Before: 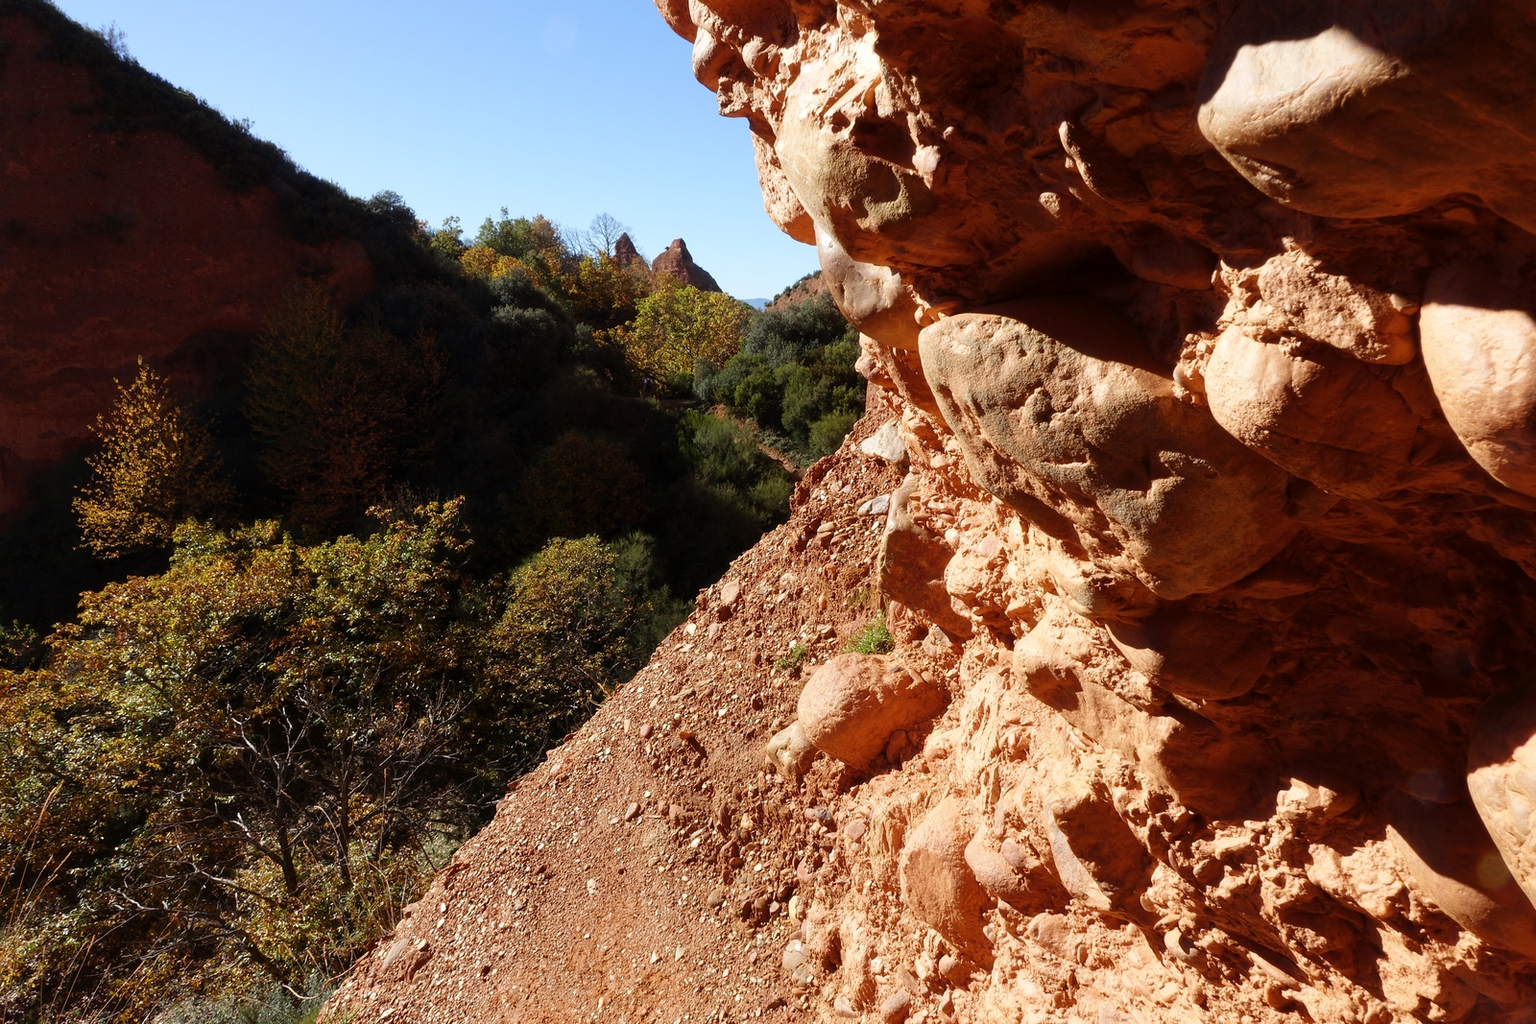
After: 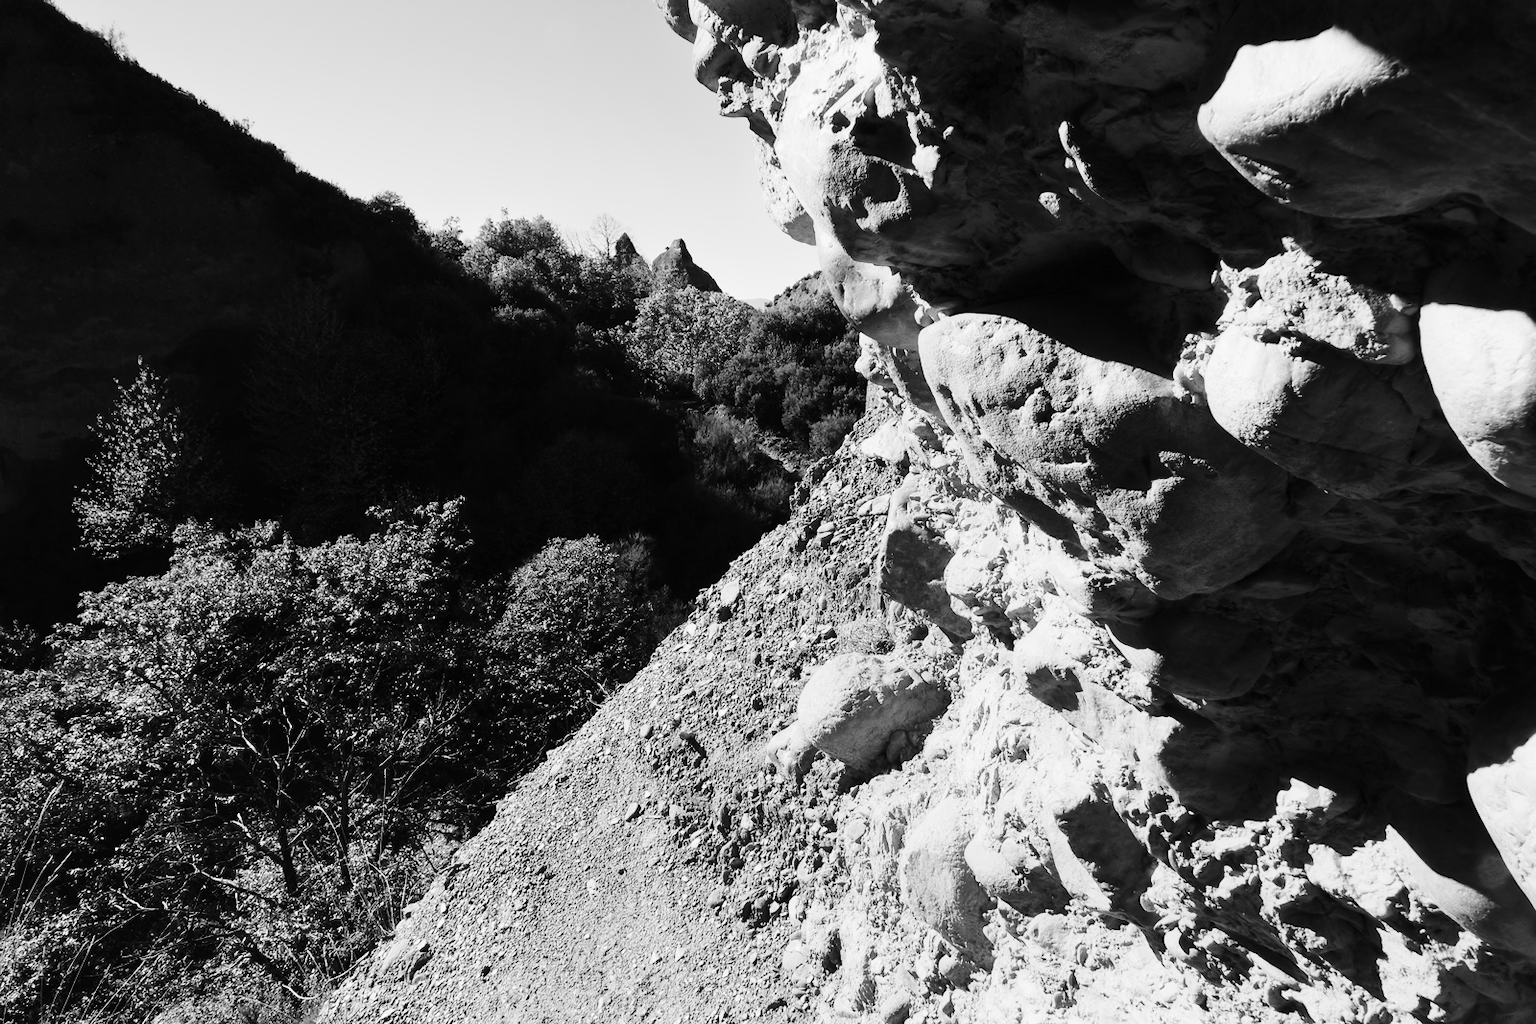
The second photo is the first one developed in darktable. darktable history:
tone curve: curves: ch0 [(0, 0) (0.003, 0.006) (0.011, 0.014) (0.025, 0.024) (0.044, 0.035) (0.069, 0.046) (0.1, 0.074) (0.136, 0.115) (0.177, 0.161) (0.224, 0.226) (0.277, 0.293) (0.335, 0.364) (0.399, 0.441) (0.468, 0.52) (0.543, 0.58) (0.623, 0.657) (0.709, 0.72) (0.801, 0.794) (0.898, 0.883) (1, 1)], preserve colors none
exposure: black level correction 0, exposure 0.4 EV, compensate exposure bias true, compensate highlight preservation false
contrast brightness saturation: contrast 0.4, brightness 0.1, saturation 0.21
color balance rgb: perceptual saturation grading › global saturation 20%, global vibrance 20%
monochrome: a -71.75, b 75.82
